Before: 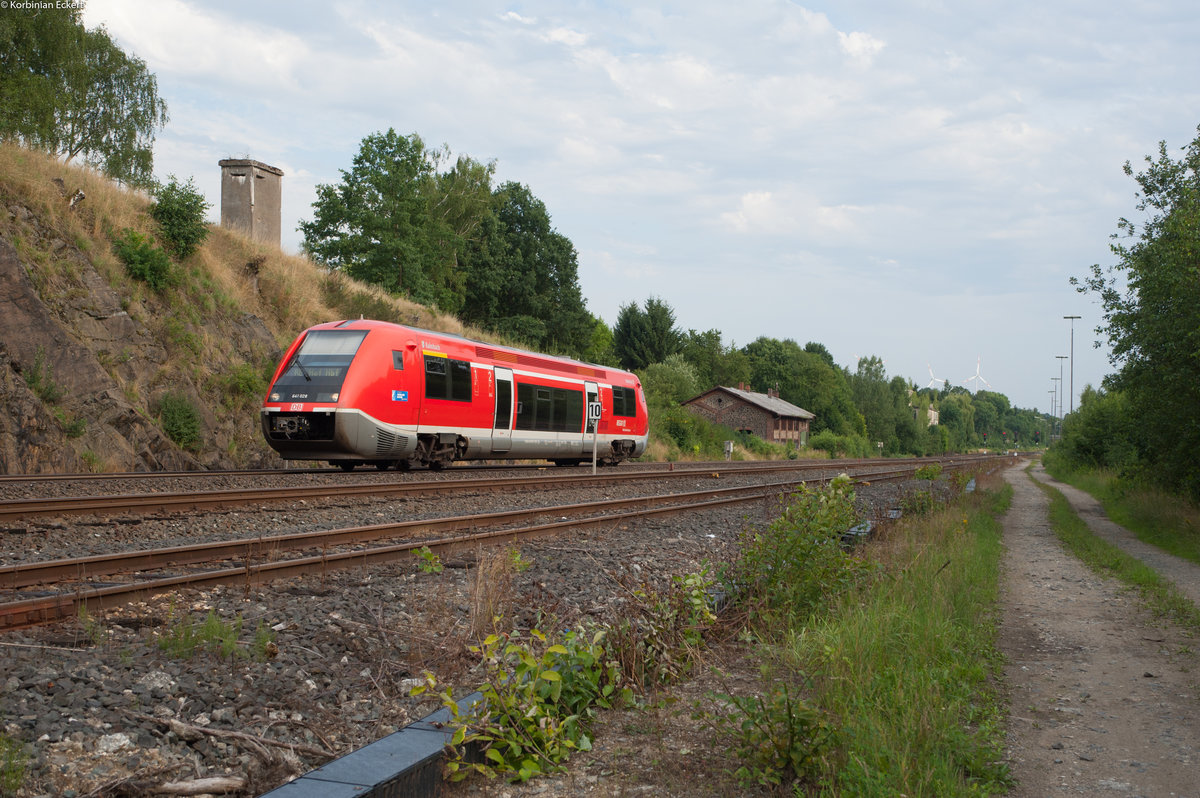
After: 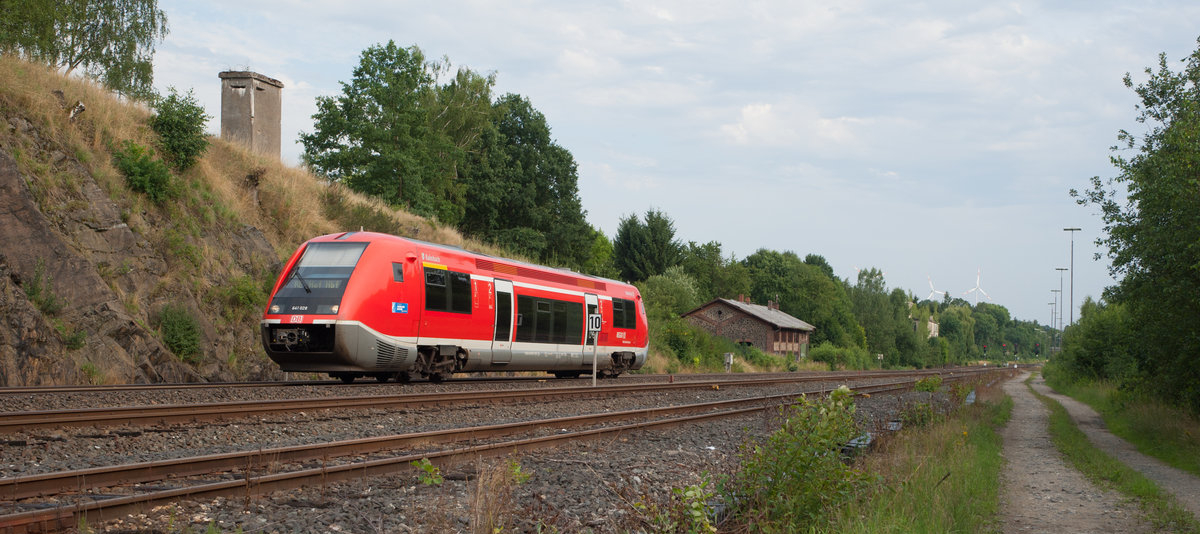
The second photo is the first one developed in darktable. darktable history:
crop: top 11.137%, bottom 21.88%
